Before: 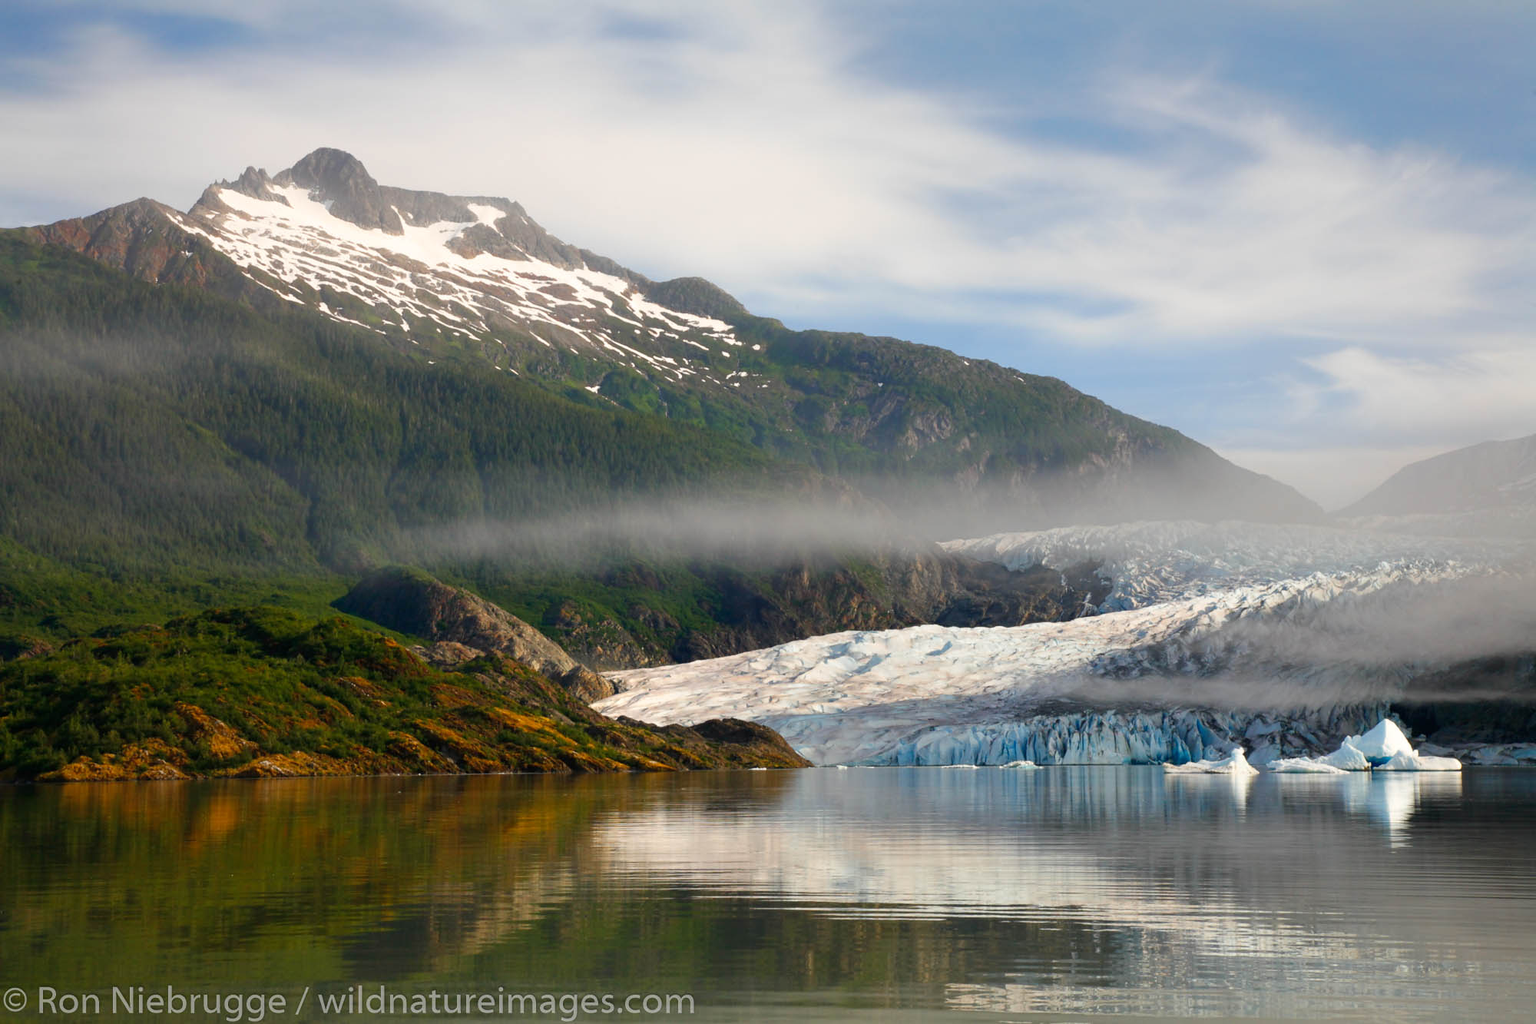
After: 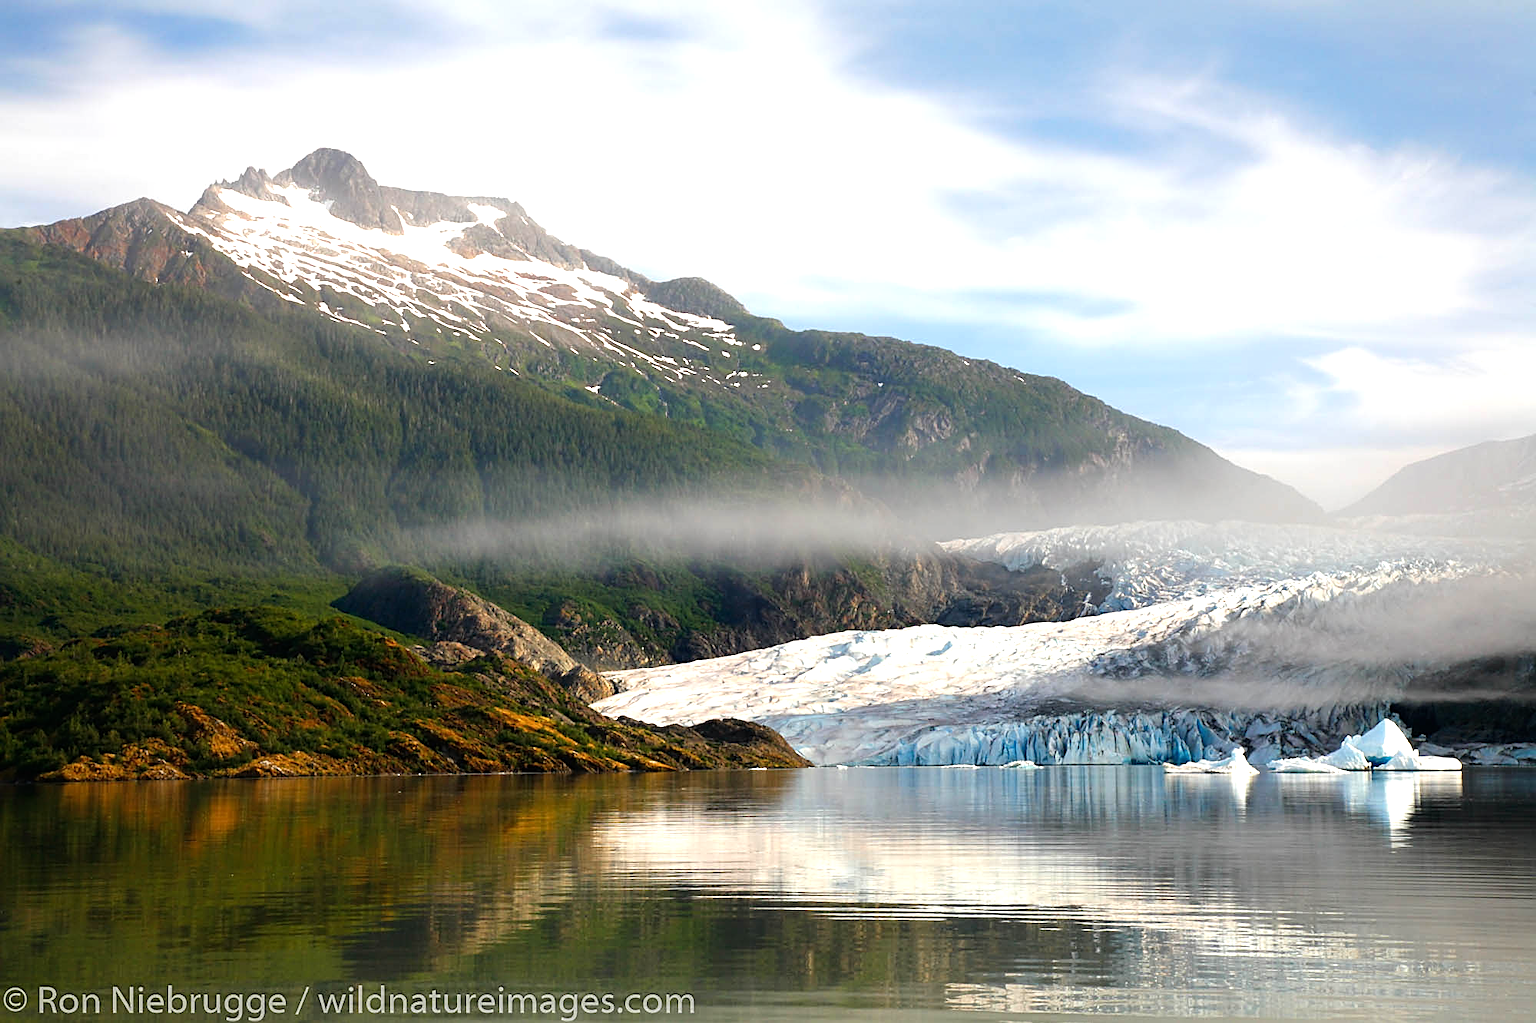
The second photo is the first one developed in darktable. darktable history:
sharpen: amount 0.6
tone equalizer: -8 EV -0.746 EV, -7 EV -0.707 EV, -6 EV -0.561 EV, -5 EV -0.402 EV, -3 EV 0.392 EV, -2 EV 0.6 EV, -1 EV 0.677 EV, +0 EV 0.765 EV
